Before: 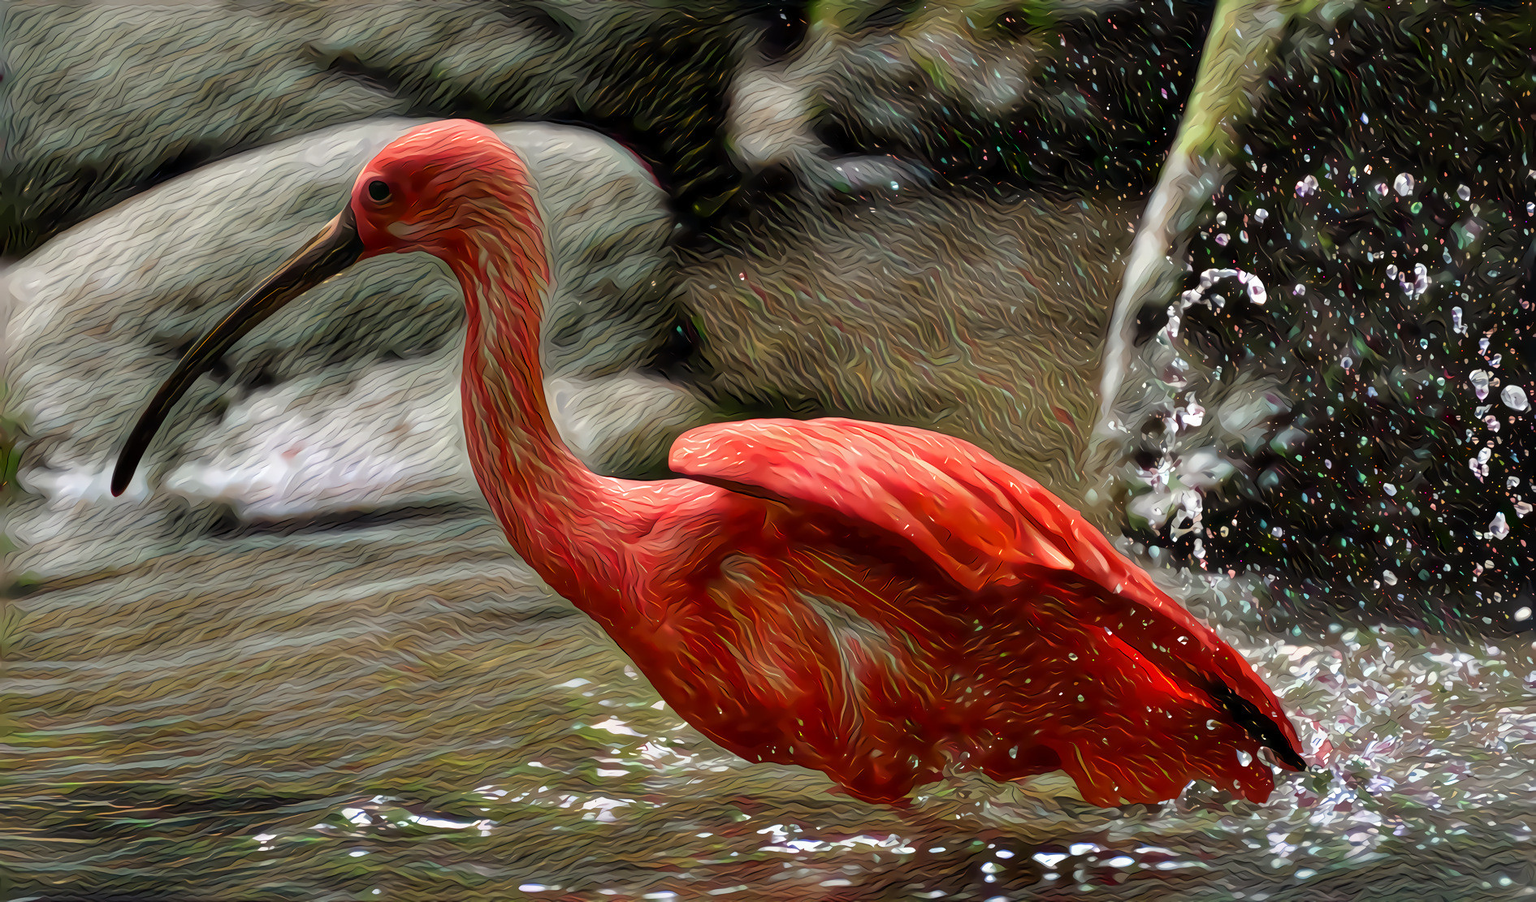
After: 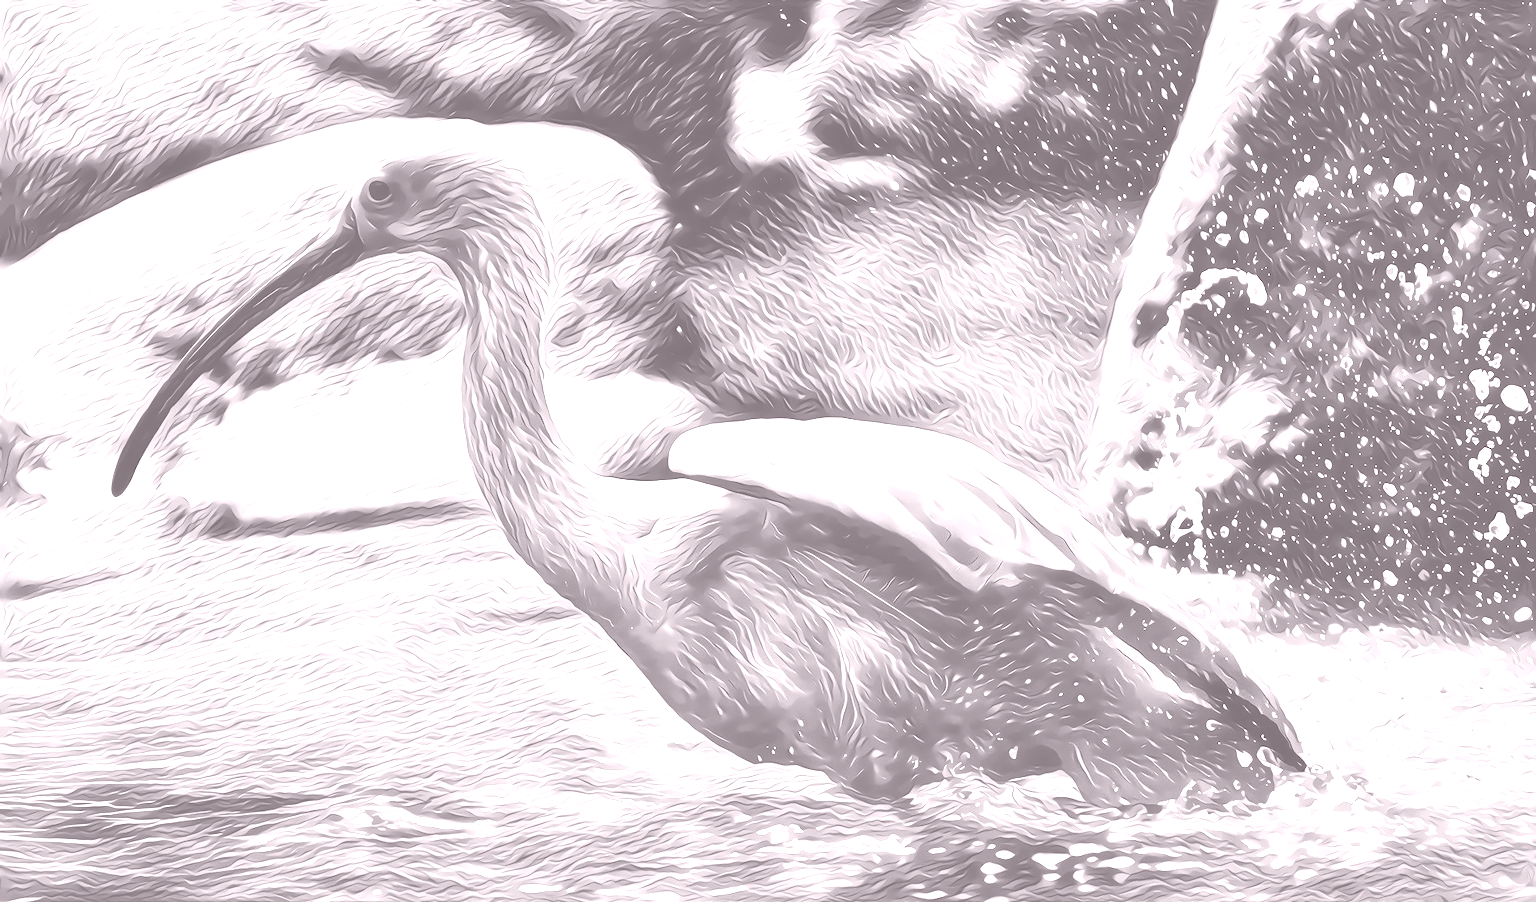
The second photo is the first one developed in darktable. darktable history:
colorize: hue 25.2°, saturation 83%, source mix 82%, lightness 79%, version 1
color correction: highlights a* -20.17, highlights b* 20.27, shadows a* 20.03, shadows b* -20.46, saturation 0.43
base curve: curves: ch0 [(0, 0) (0.028, 0.03) (0.121, 0.232) (0.46, 0.748) (0.859, 0.968) (1, 1)]
